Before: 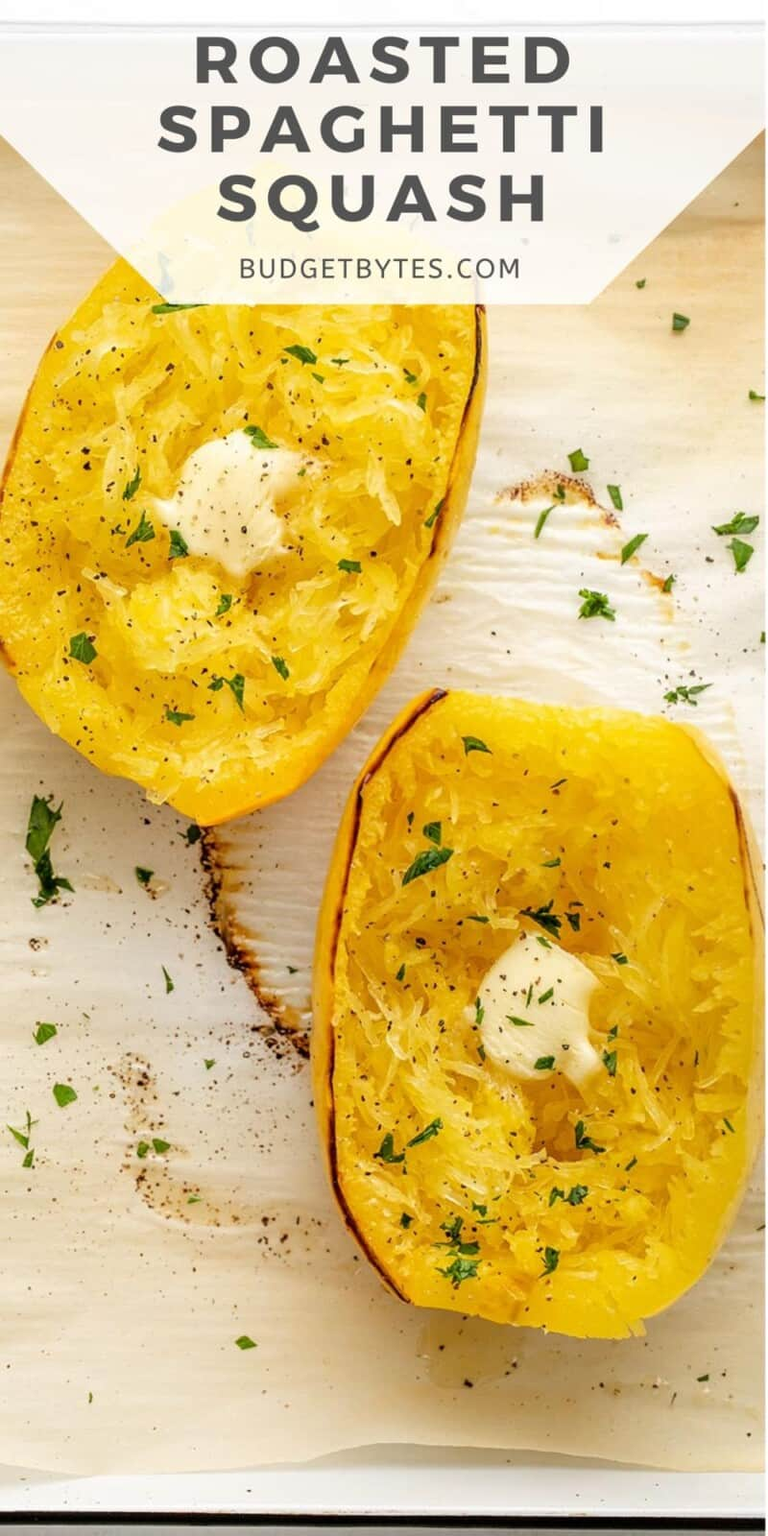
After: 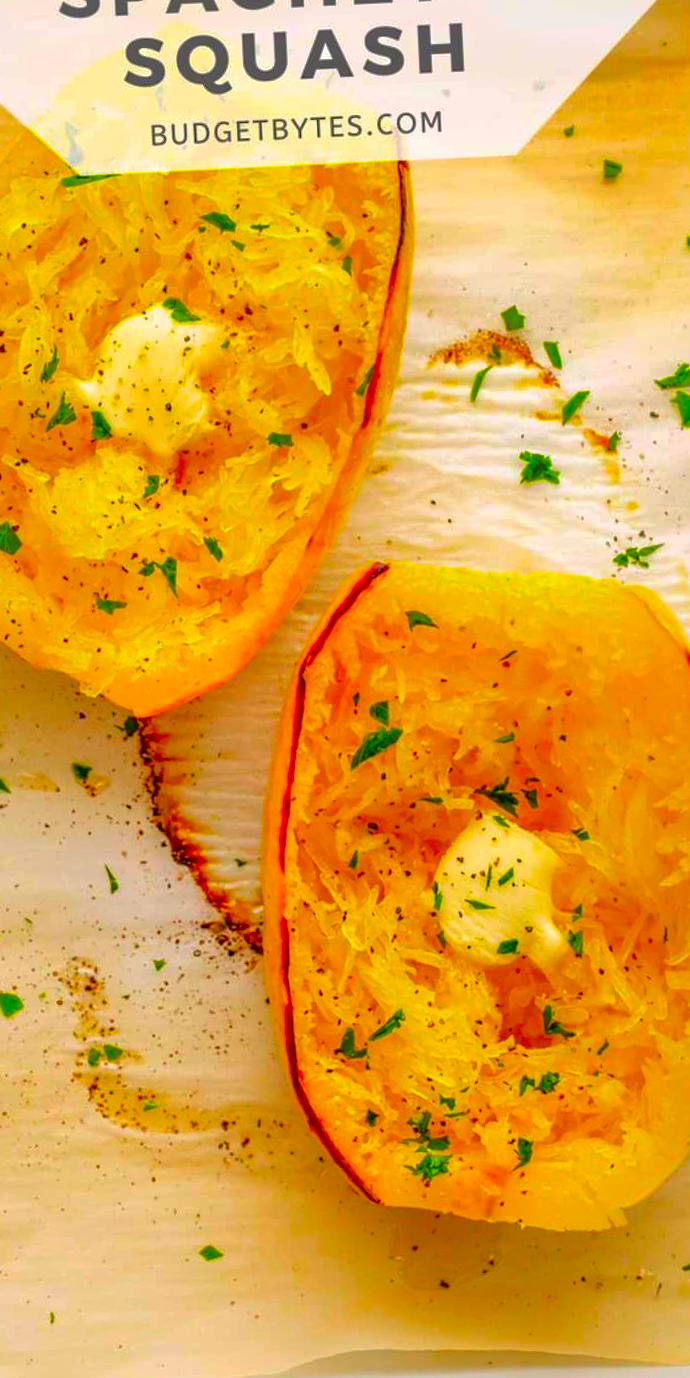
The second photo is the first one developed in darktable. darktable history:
crop and rotate: angle 2.75°, left 5.475%, top 5.681%
color zones: curves: ch1 [(0, 0.469) (0.01, 0.469) (0.12, 0.446) (0.248, 0.469) (0.5, 0.5) (0.748, 0.5) (0.99, 0.469) (1, 0.469)]
color correction: highlights a* 1.54, highlights b* -1.89, saturation 2.51
sharpen: radius 5.307, amount 0.31, threshold 26.327
tone equalizer: on, module defaults
exposure: exposure -0.028 EV, compensate exposure bias true, compensate highlight preservation false
shadows and highlights: on, module defaults
